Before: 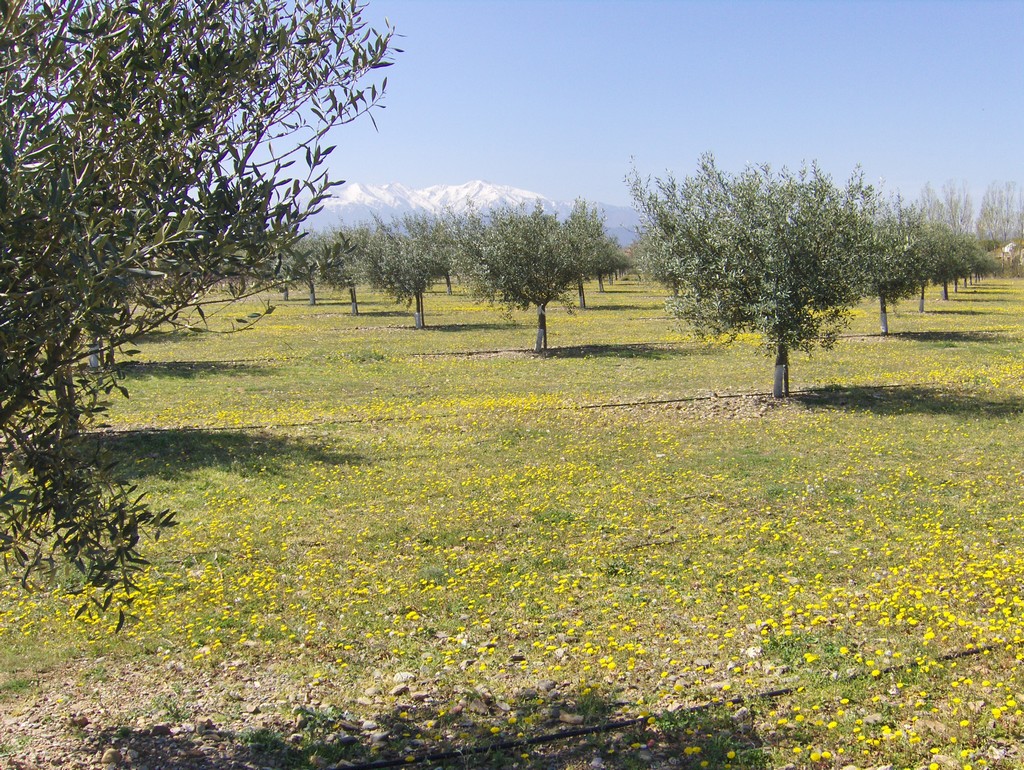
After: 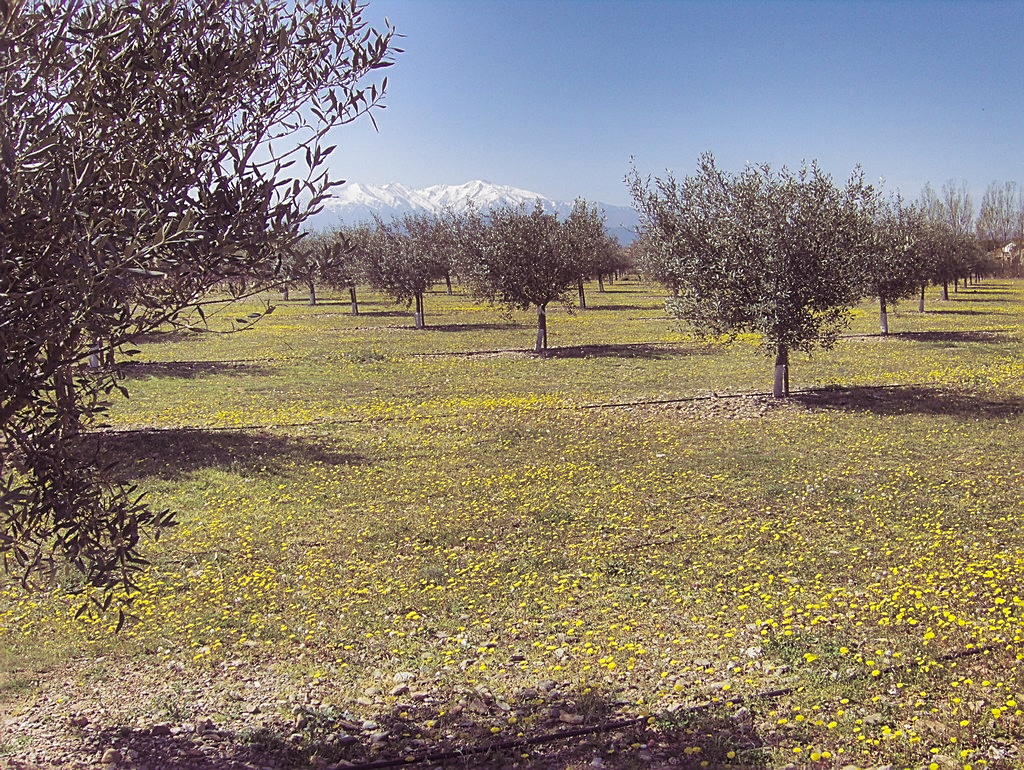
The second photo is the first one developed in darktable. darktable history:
exposure: black level correction 0.001, compensate highlight preservation false
shadows and highlights: shadows 24.5, highlights -78.15, soften with gaussian
contrast equalizer: y [[0.5, 0.486, 0.447, 0.446, 0.489, 0.5], [0.5 ×6], [0.5 ×6], [0 ×6], [0 ×6]]
sharpen: on, module defaults
split-toning: shadows › hue 316.8°, shadows › saturation 0.47, highlights › hue 201.6°, highlights › saturation 0, balance -41.97, compress 28.01%
